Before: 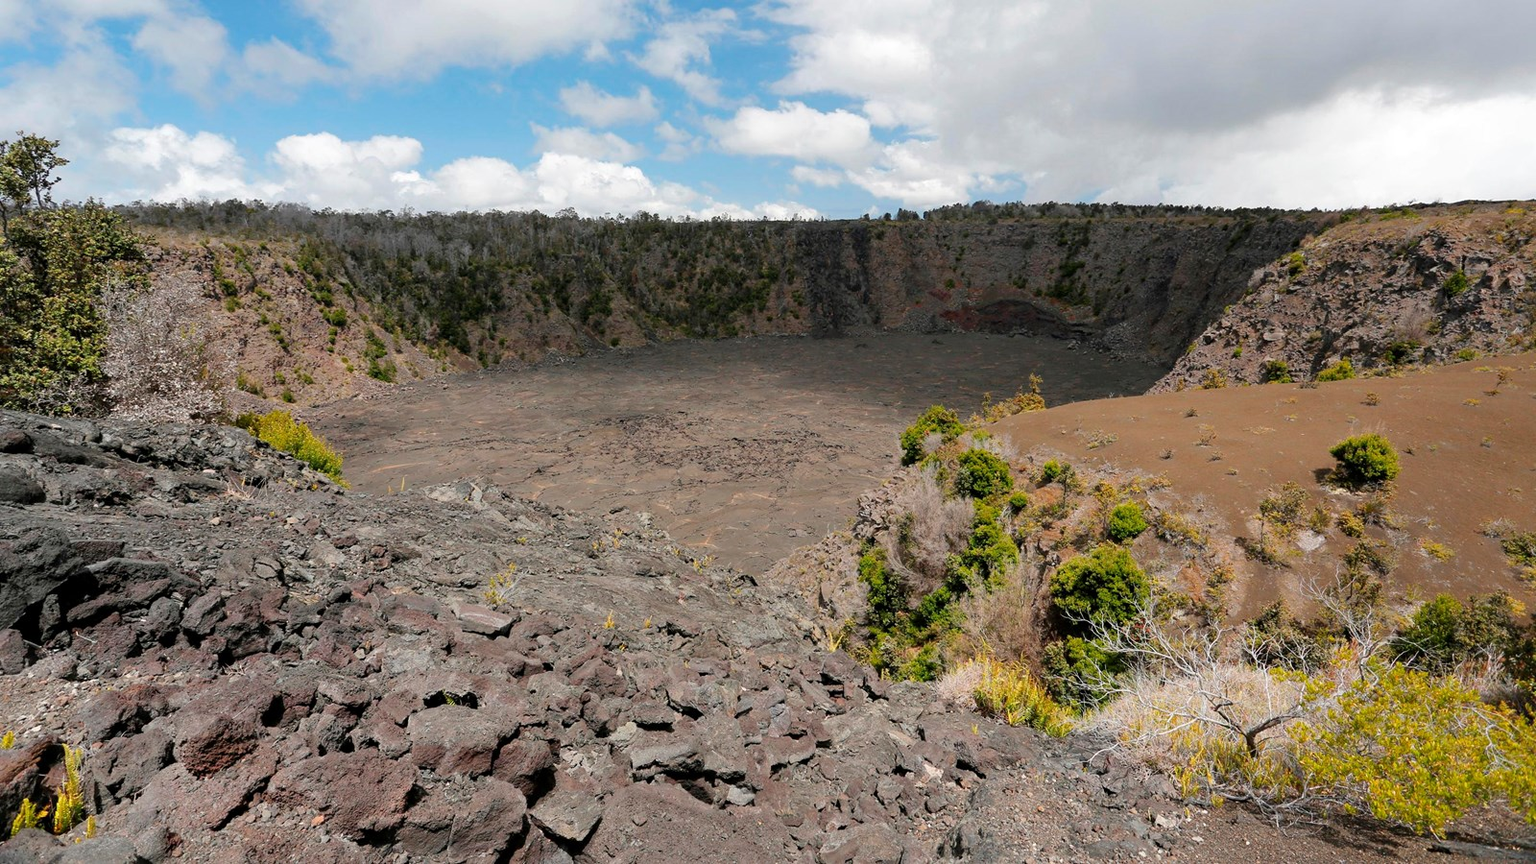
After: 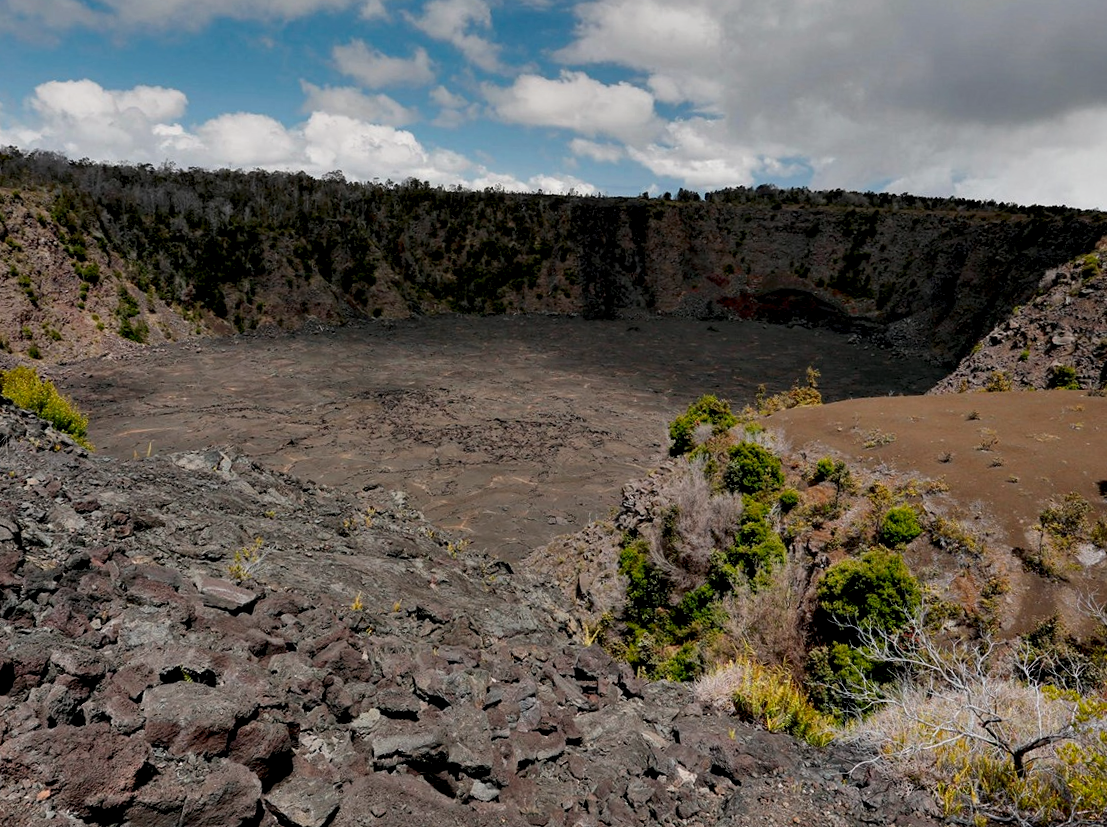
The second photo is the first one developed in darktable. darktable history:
contrast equalizer: octaves 7, y [[0.6 ×6], [0.55 ×6], [0 ×6], [0 ×6], [0 ×6]]
crop and rotate: angle -2.83°, left 13.916%, top 0.041%, right 10.915%, bottom 0.073%
exposure: exposure -0.995 EV, compensate highlight preservation false
local contrast: highlights 106%, shadows 98%, detail 120%, midtone range 0.2
